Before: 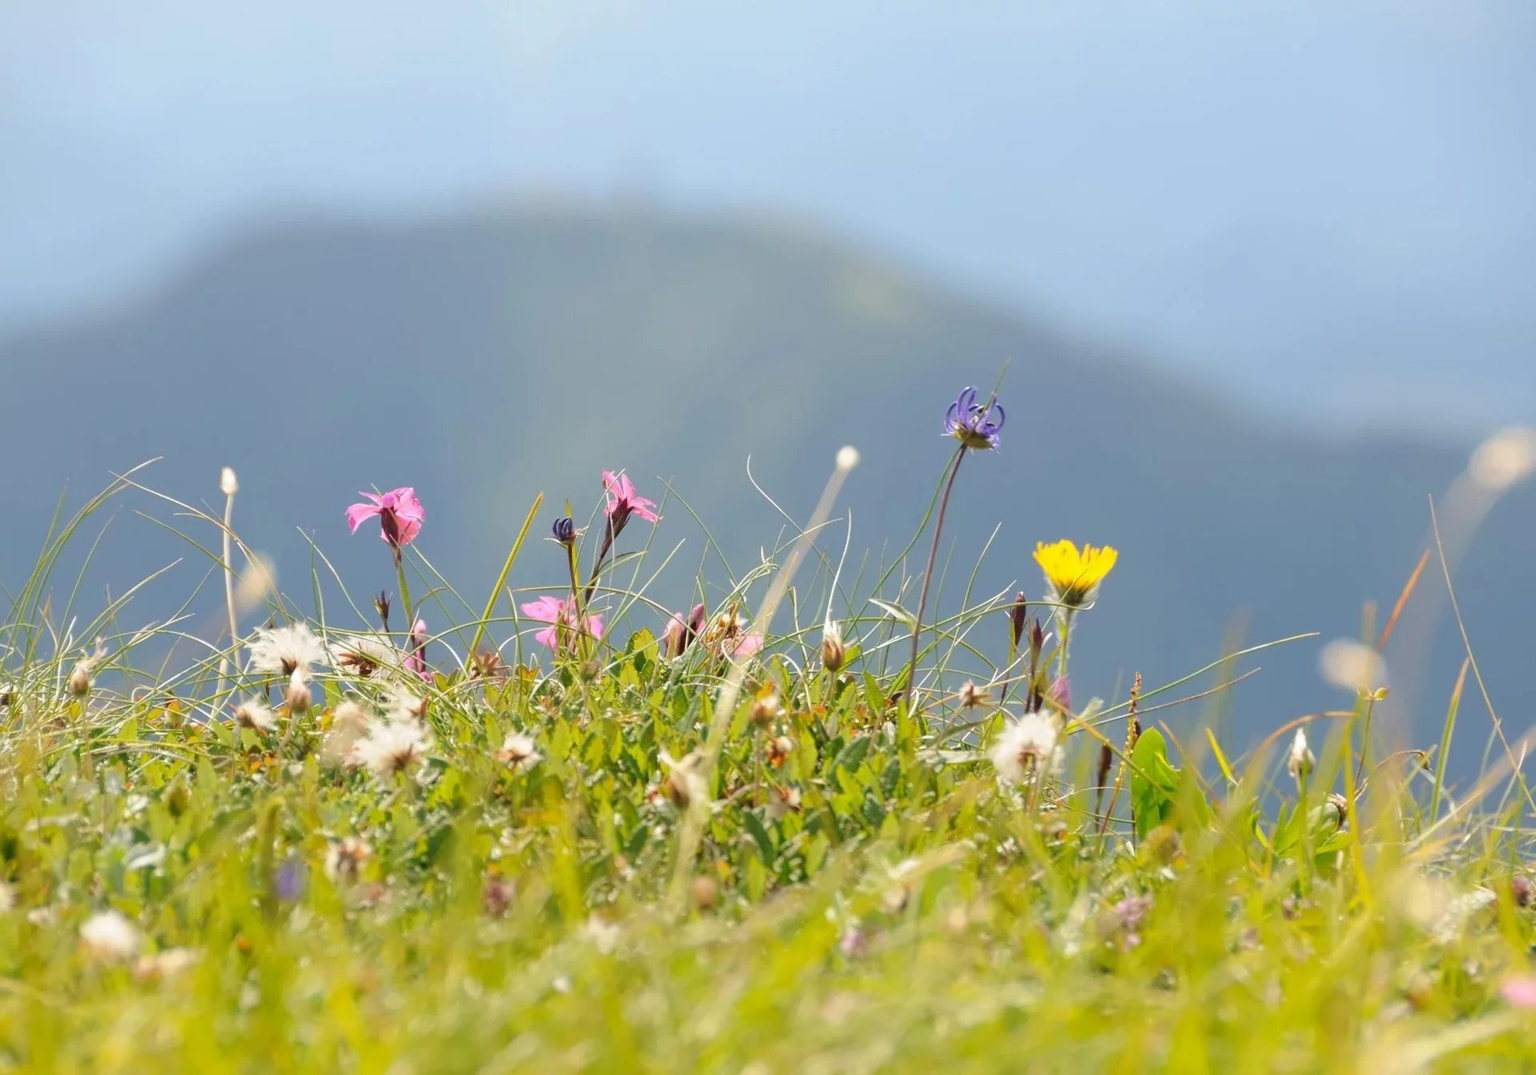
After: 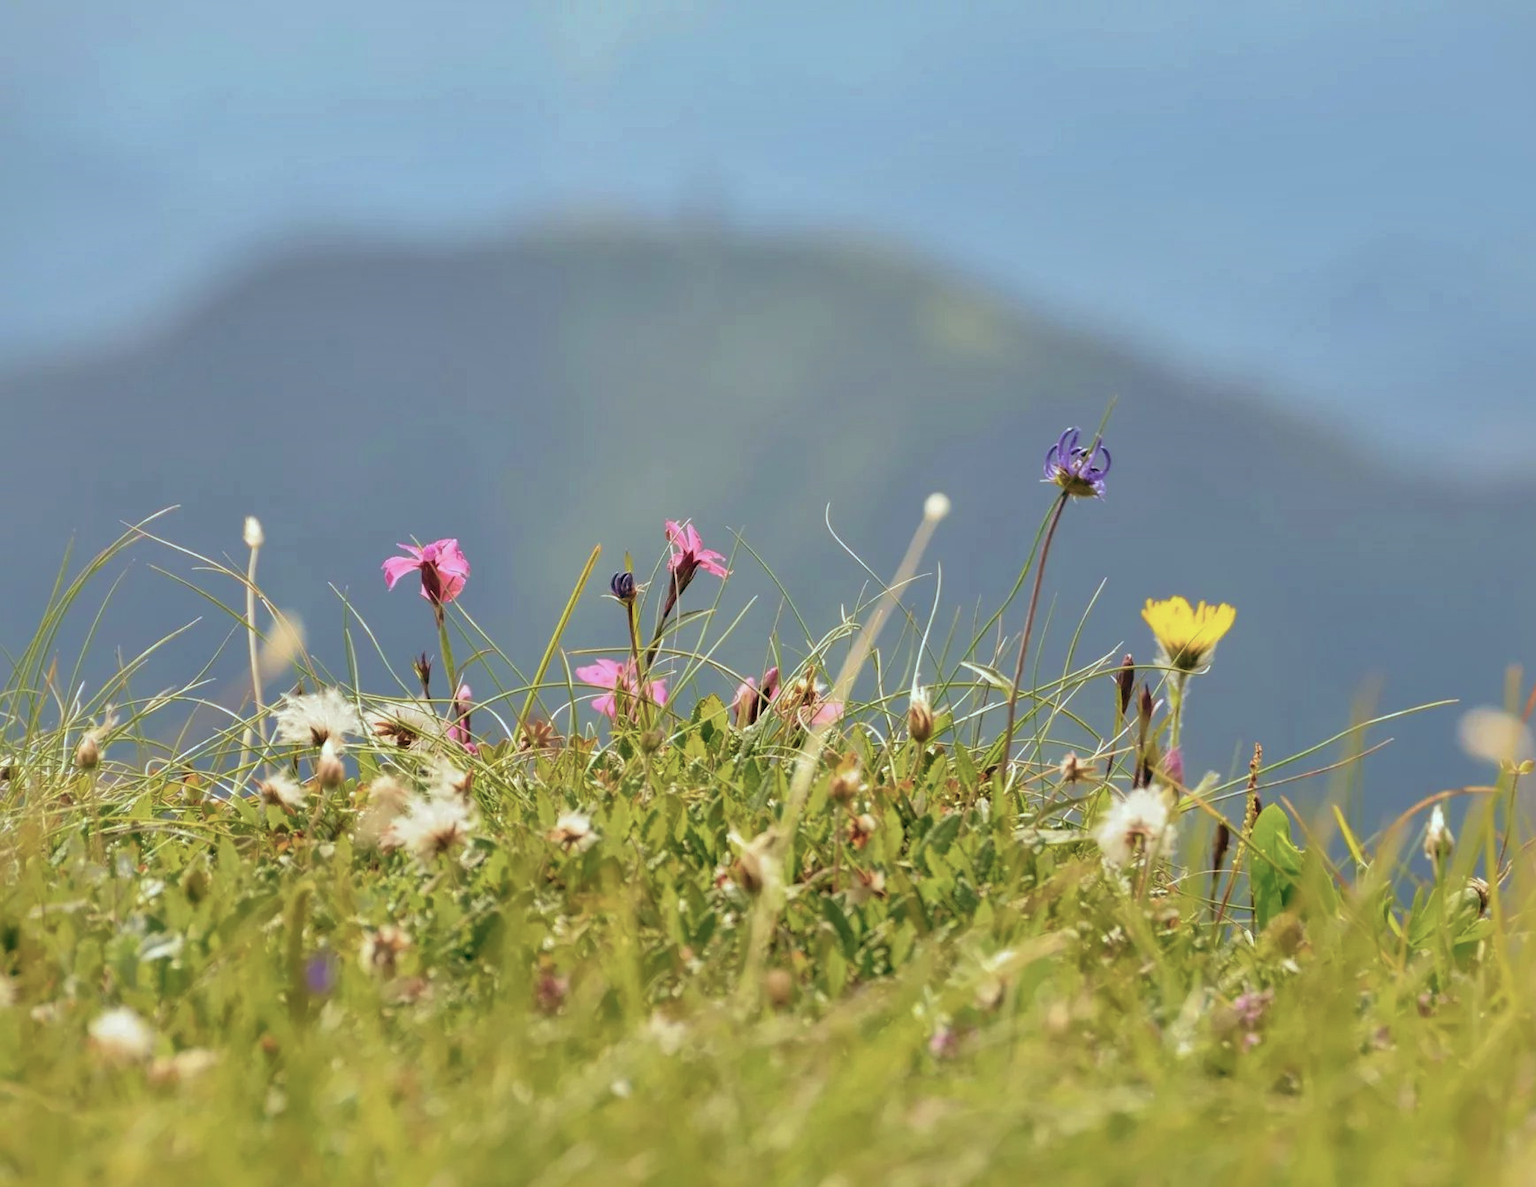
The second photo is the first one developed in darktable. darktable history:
shadows and highlights: shadows 40, highlights -60
exposure: black level correction 0.009, compensate highlight preservation false
local contrast: mode bilateral grid, contrast 15, coarseness 36, detail 105%, midtone range 0.2
crop: right 9.509%, bottom 0.031%
color balance: lift [1, 0.994, 1.002, 1.006], gamma [0.957, 1.081, 1.016, 0.919], gain [0.97, 0.972, 1.01, 1.028], input saturation 91.06%, output saturation 79.8%
base curve: curves: ch0 [(0, 0) (0.989, 0.992)], preserve colors none
velvia: strength 40%
